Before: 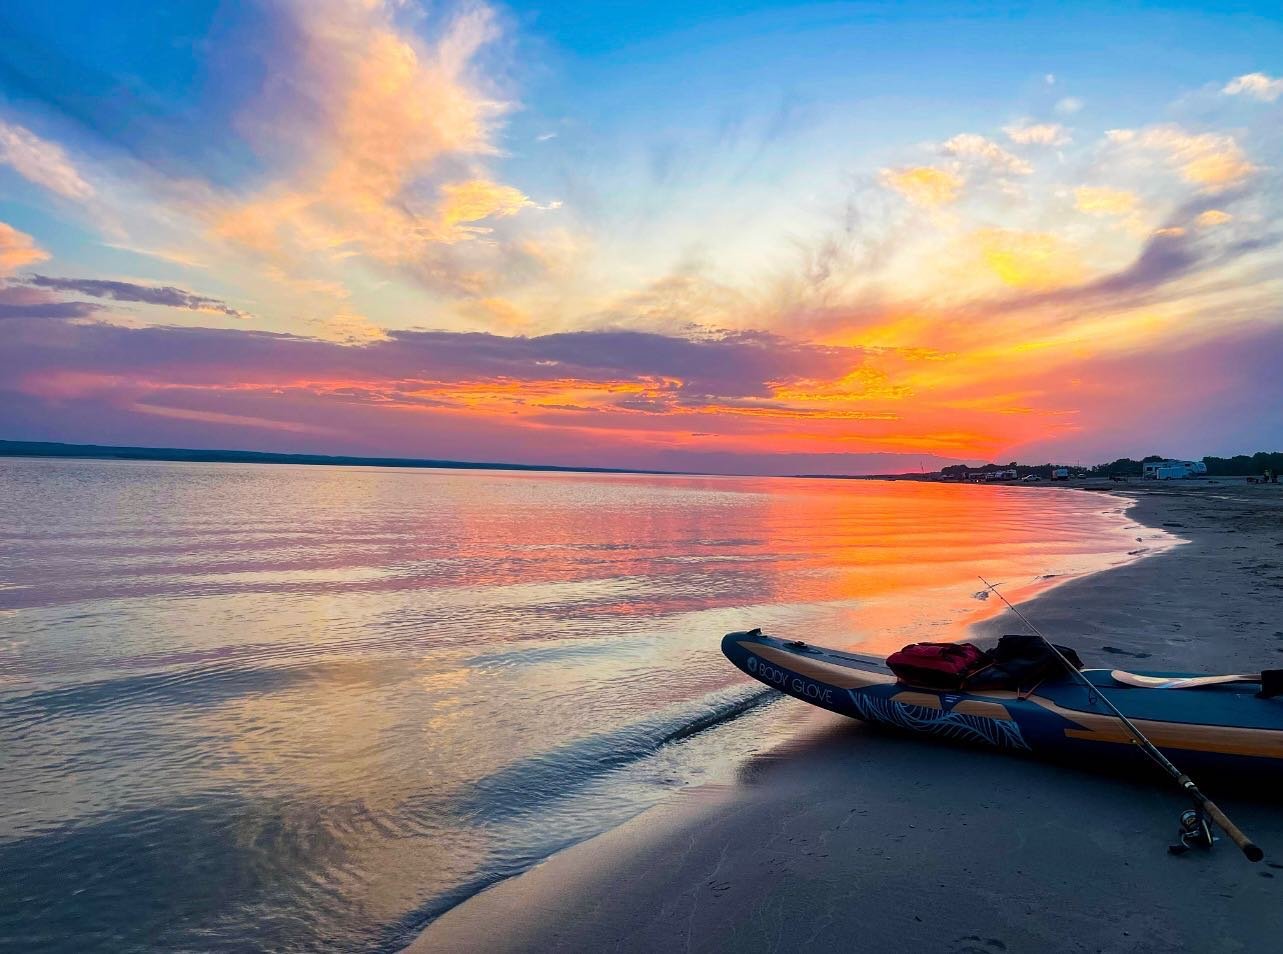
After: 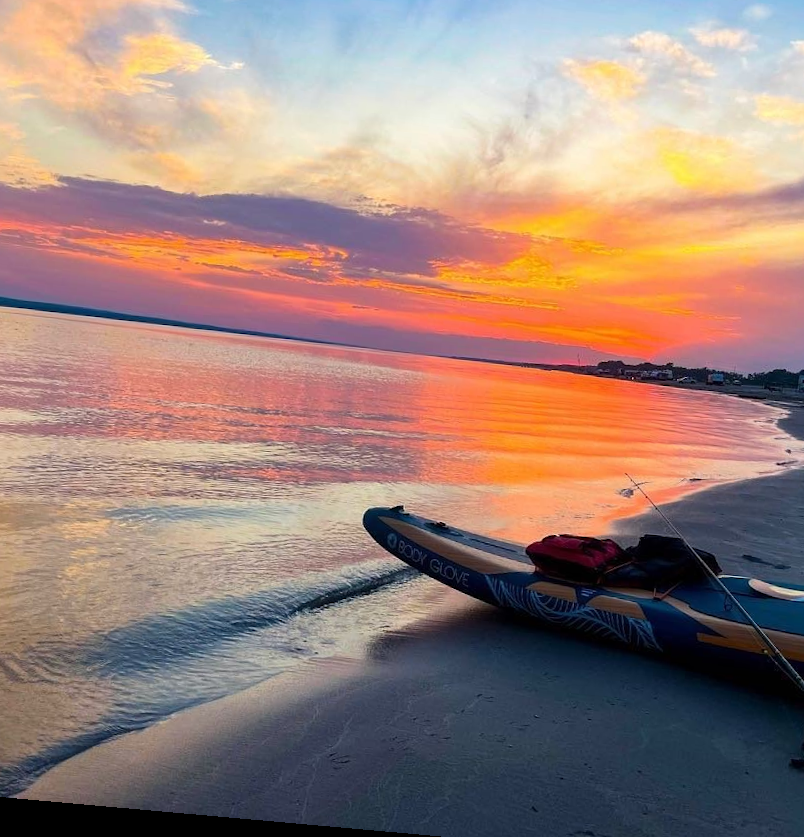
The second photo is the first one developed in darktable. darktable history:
crop and rotate: left 28.256%, top 17.734%, right 12.656%, bottom 3.573%
rotate and perspective: rotation 5.12°, automatic cropping off
